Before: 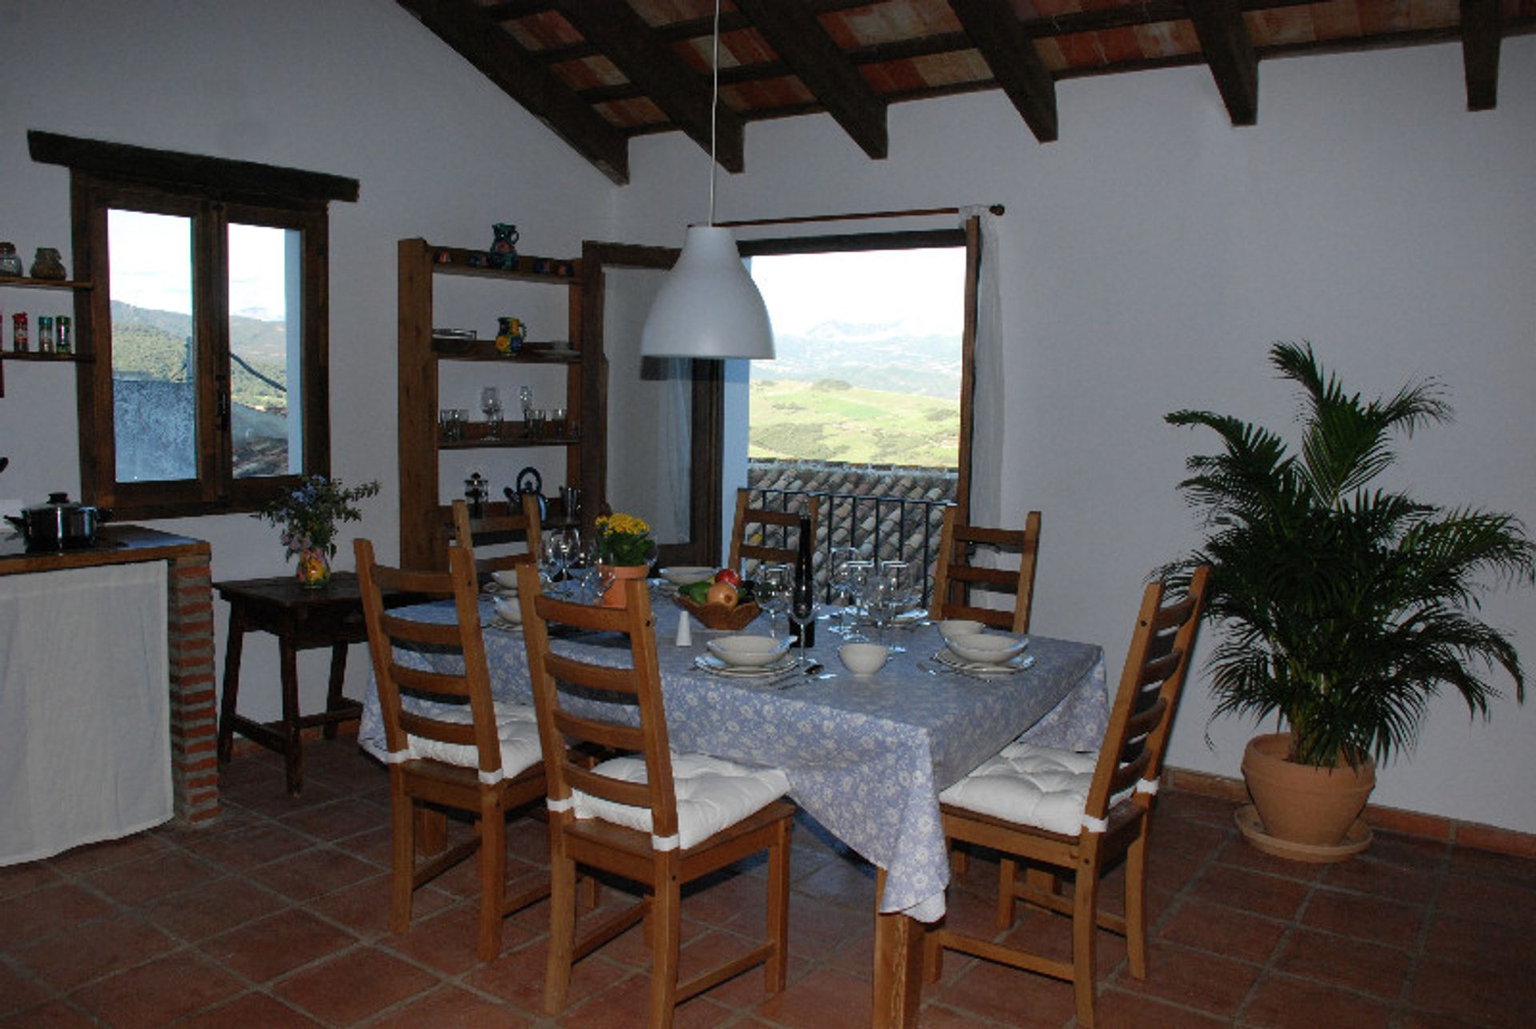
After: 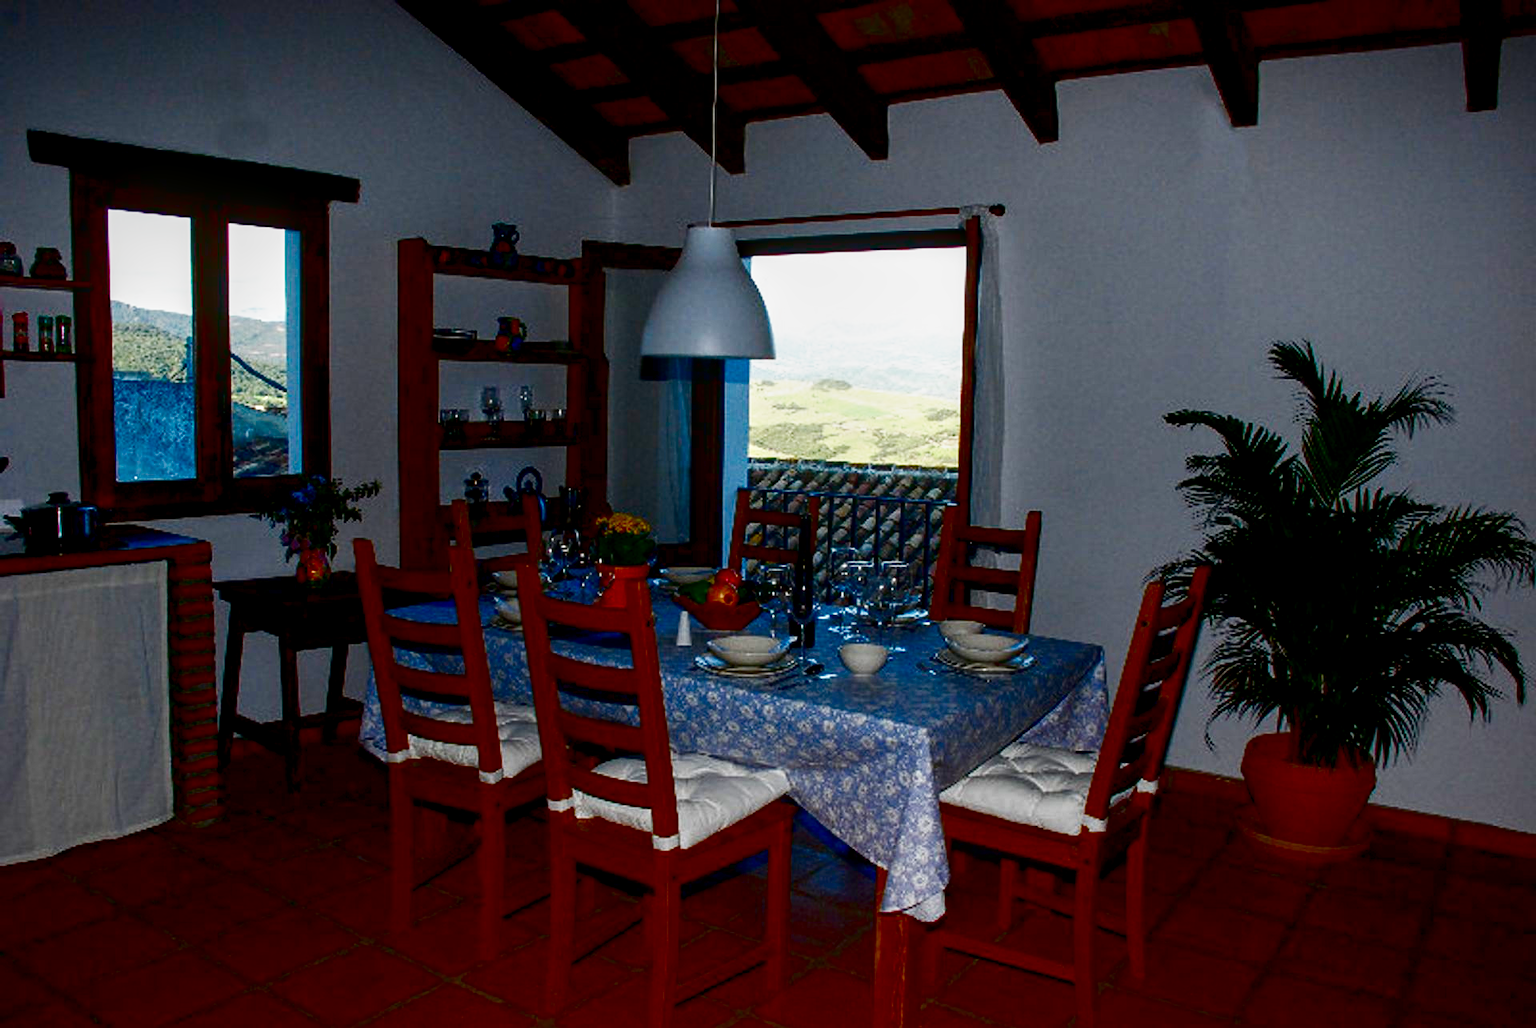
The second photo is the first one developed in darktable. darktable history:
sharpen: amount 0.21
local contrast: on, module defaults
base curve: curves: ch0 [(0, 0) (0.008, 0.007) (0.022, 0.029) (0.048, 0.089) (0.092, 0.197) (0.191, 0.399) (0.275, 0.534) (0.357, 0.65) (0.477, 0.78) (0.542, 0.833) (0.799, 0.973) (1, 1)], preserve colors none
contrast brightness saturation: brightness -0.989, saturation 0.997
